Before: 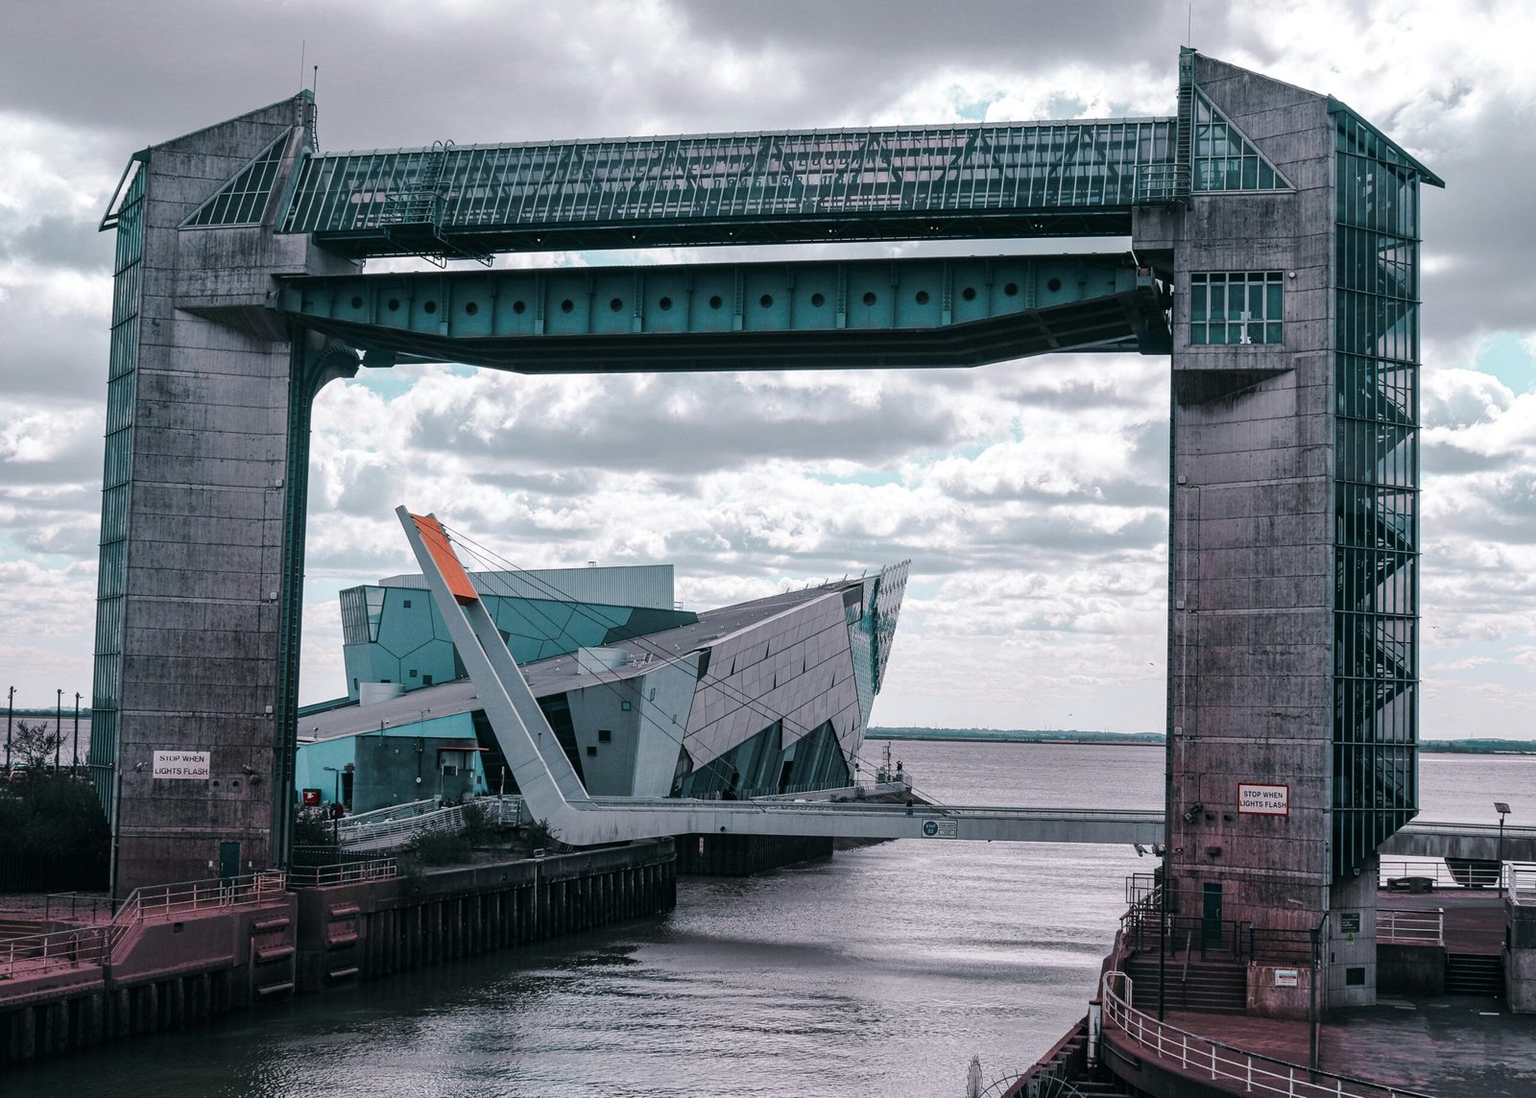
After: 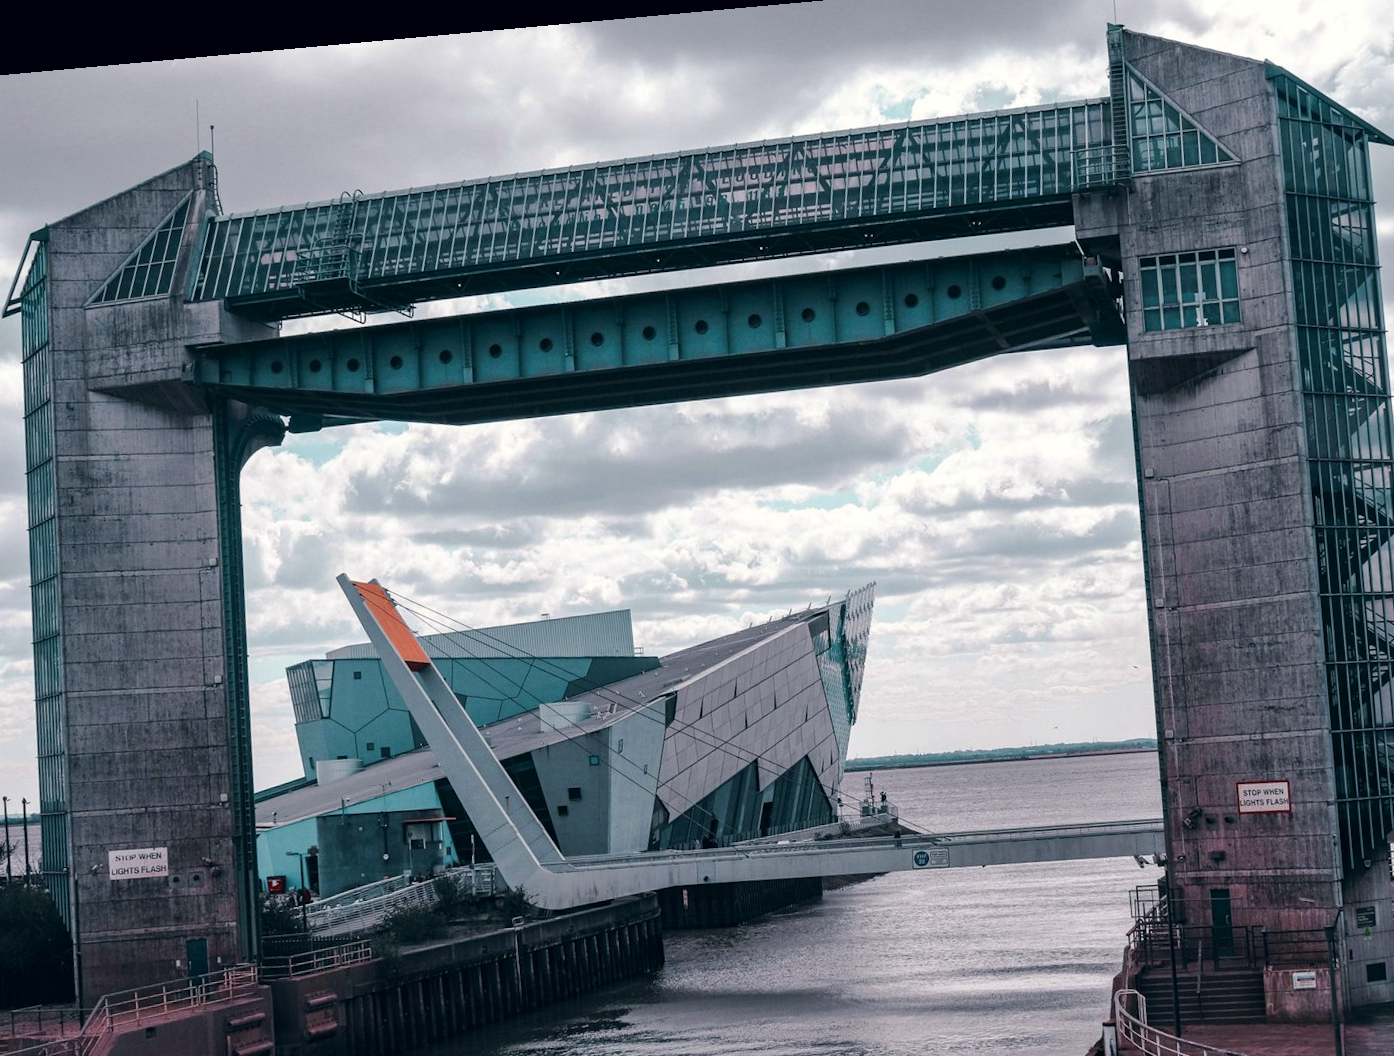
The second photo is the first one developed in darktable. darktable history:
crop and rotate: left 7.196%, top 4.574%, right 10.605%, bottom 13.178%
color correction: highlights a* 0.207, highlights b* 2.7, shadows a* -0.874, shadows b* -4.78
rotate and perspective: rotation -5.2°, automatic cropping off
